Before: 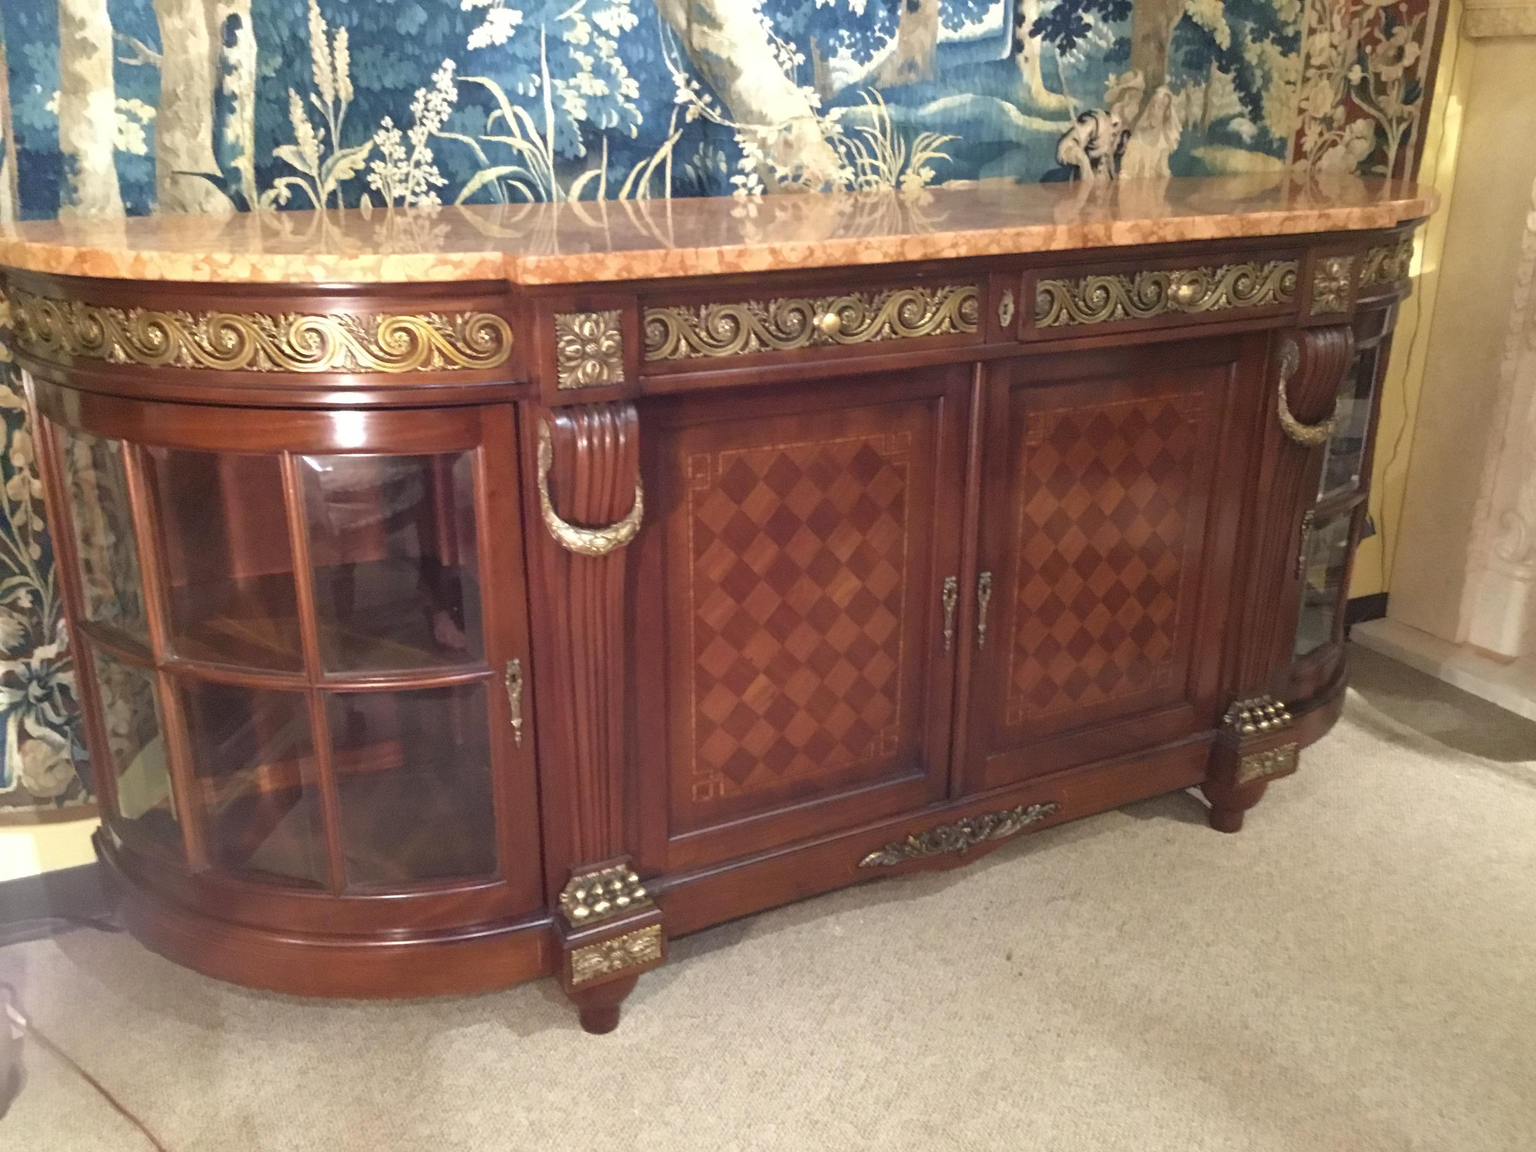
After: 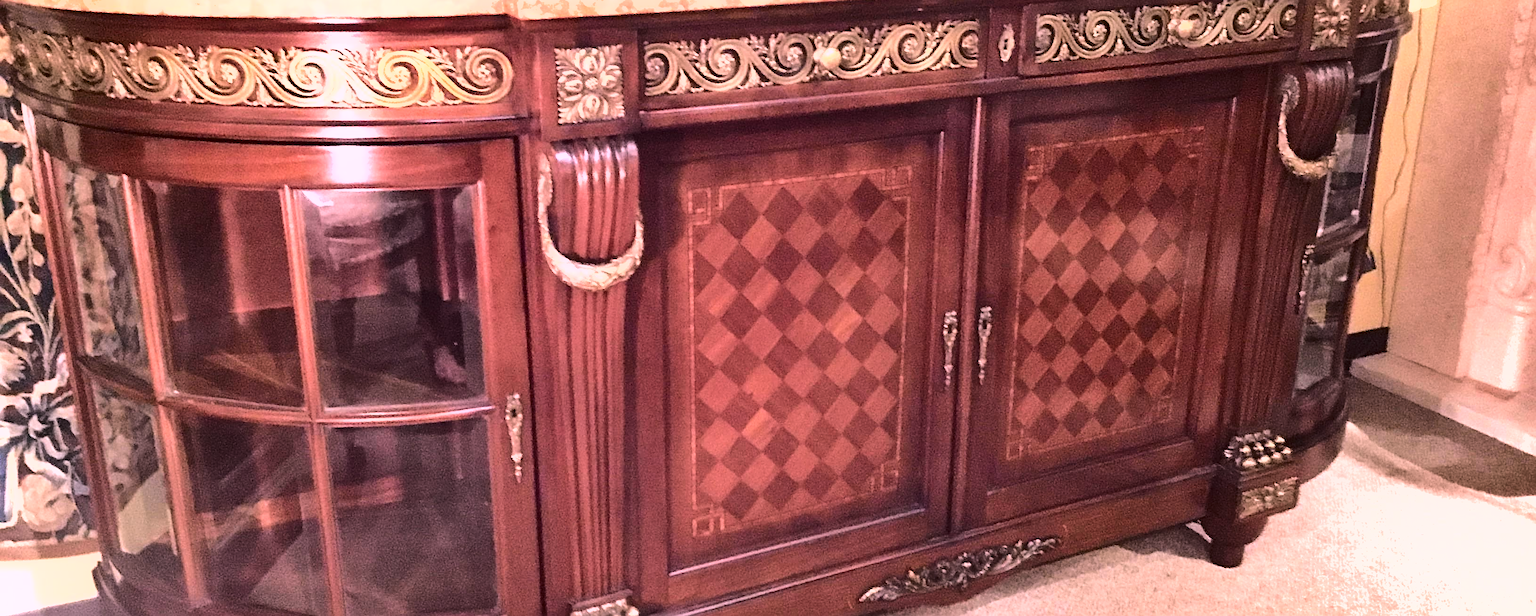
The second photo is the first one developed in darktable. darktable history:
crop and rotate: top 23.043%, bottom 23.437%
tone equalizer: -8 EV -1.08 EV, -7 EV -1.01 EV, -6 EV -0.867 EV, -5 EV -0.578 EV, -3 EV 0.578 EV, -2 EV 0.867 EV, -1 EV 1.01 EV, +0 EV 1.08 EV, edges refinement/feathering 500, mask exposure compensation -1.57 EV, preserve details no
tone curve: curves: ch0 [(0, 0) (0.105, 0.068) (0.181, 0.14) (0.28, 0.259) (0.384, 0.404) (0.485, 0.531) (0.638, 0.681) (0.87, 0.883) (1, 0.977)]; ch1 [(0, 0) (0.161, 0.092) (0.35, 0.33) (0.379, 0.401) (0.456, 0.469) (0.501, 0.499) (0.516, 0.524) (0.562, 0.569) (0.635, 0.646) (1, 1)]; ch2 [(0, 0) (0.371, 0.362) (0.437, 0.437) (0.5, 0.5) (0.53, 0.524) (0.56, 0.561) (0.622, 0.606) (1, 1)], color space Lab, independent channels, preserve colors none
white balance: red 1.188, blue 1.11
shadows and highlights: low approximation 0.01, soften with gaussian
sharpen: radius 2.543, amount 0.636
